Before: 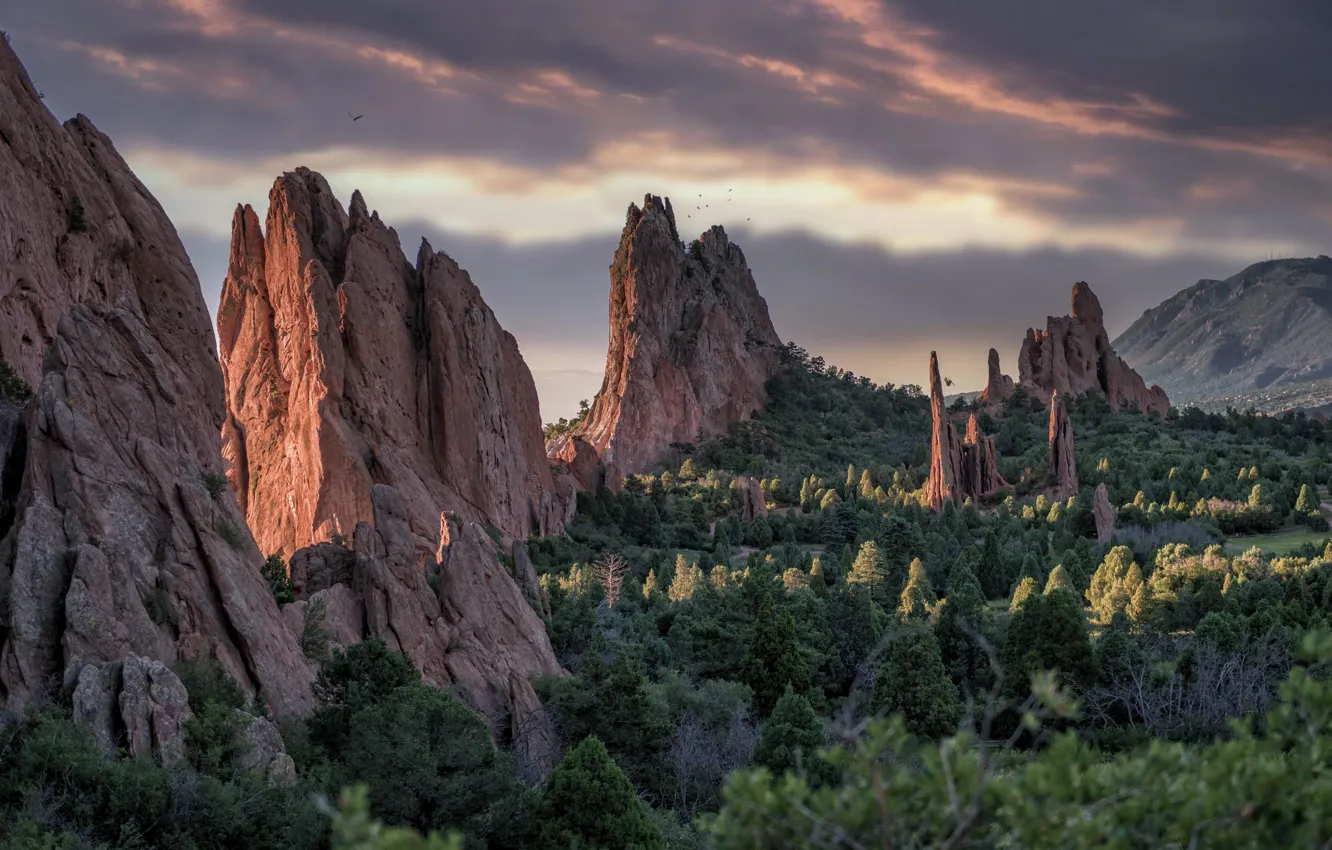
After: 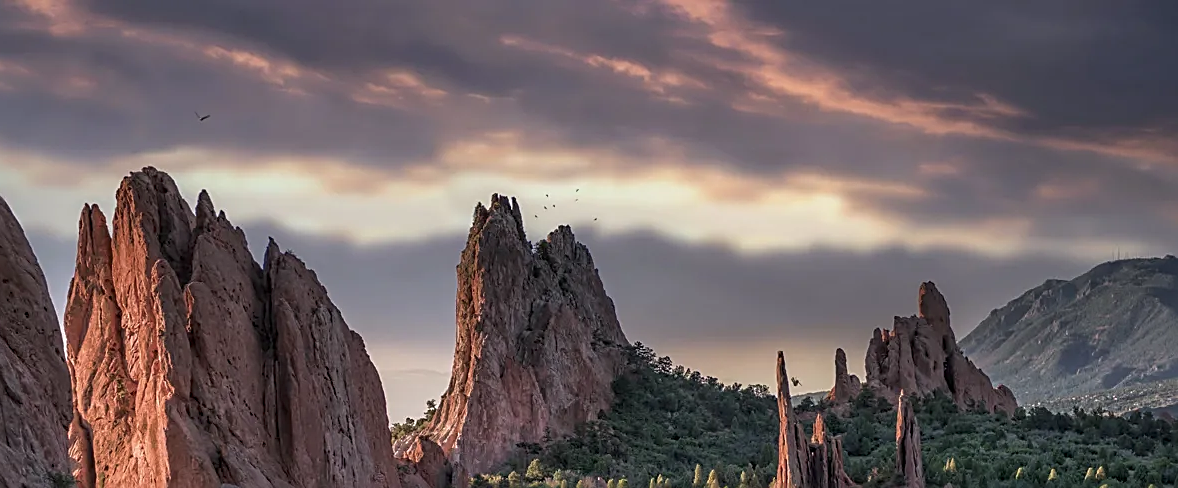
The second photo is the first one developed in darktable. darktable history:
crop and rotate: left 11.555%, bottom 42.54%
sharpen: amount 0.741
